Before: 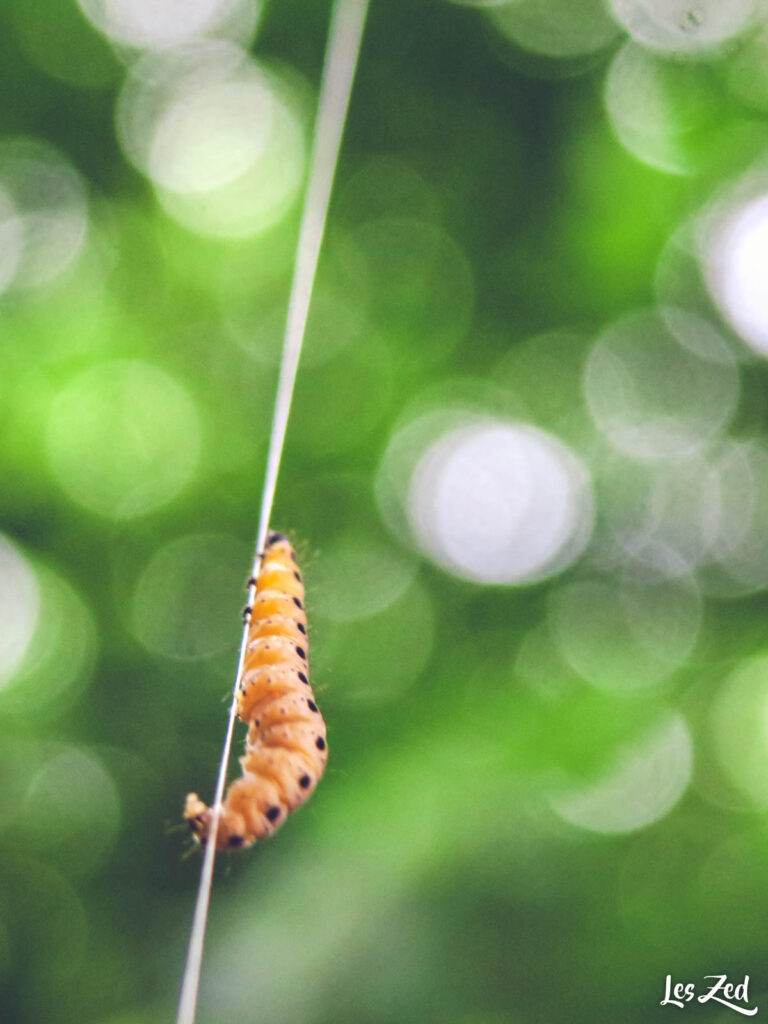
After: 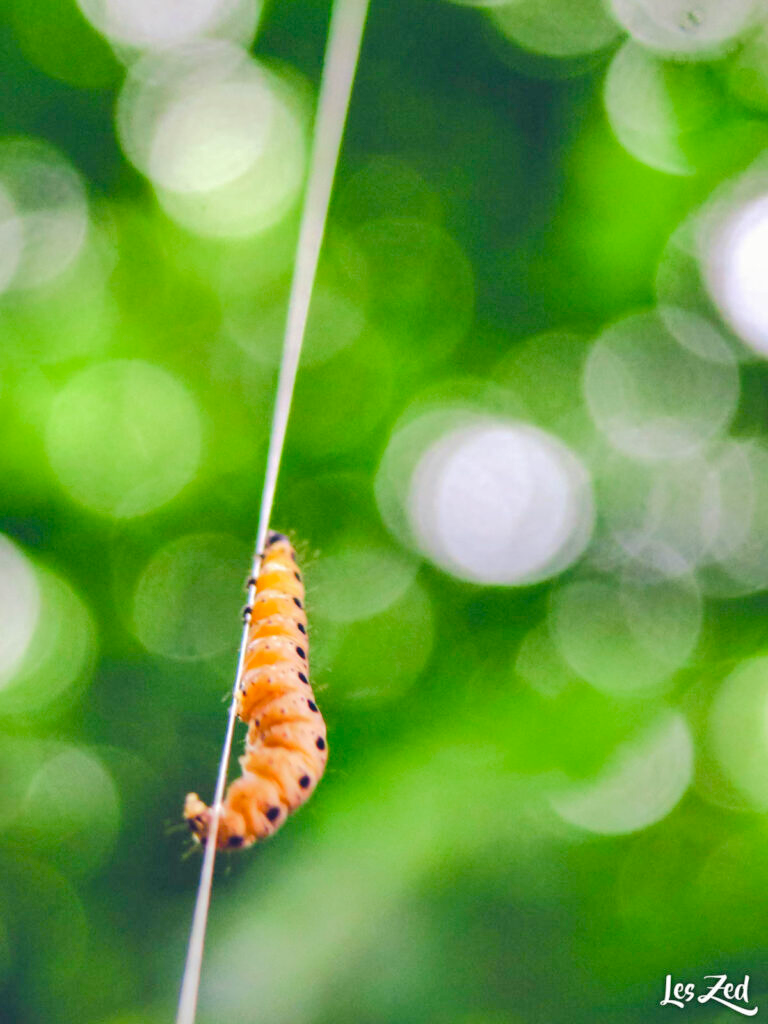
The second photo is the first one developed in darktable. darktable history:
tone curve: curves: ch0 [(0, 0) (0.003, 0.009) (0.011, 0.013) (0.025, 0.022) (0.044, 0.039) (0.069, 0.055) (0.1, 0.077) (0.136, 0.113) (0.177, 0.158) (0.224, 0.213) (0.277, 0.289) (0.335, 0.367) (0.399, 0.451) (0.468, 0.532) (0.543, 0.615) (0.623, 0.696) (0.709, 0.755) (0.801, 0.818) (0.898, 0.893) (1, 1)], color space Lab, linked channels, preserve colors none
shadows and highlights: shadows 53.13, soften with gaussian
color balance rgb: shadows lift › chroma 2.048%, shadows lift › hue 215.62°, perceptual saturation grading › global saturation 20%, perceptual saturation grading › highlights -25.593%, perceptual saturation grading › shadows 50.561%, global vibrance 20%
